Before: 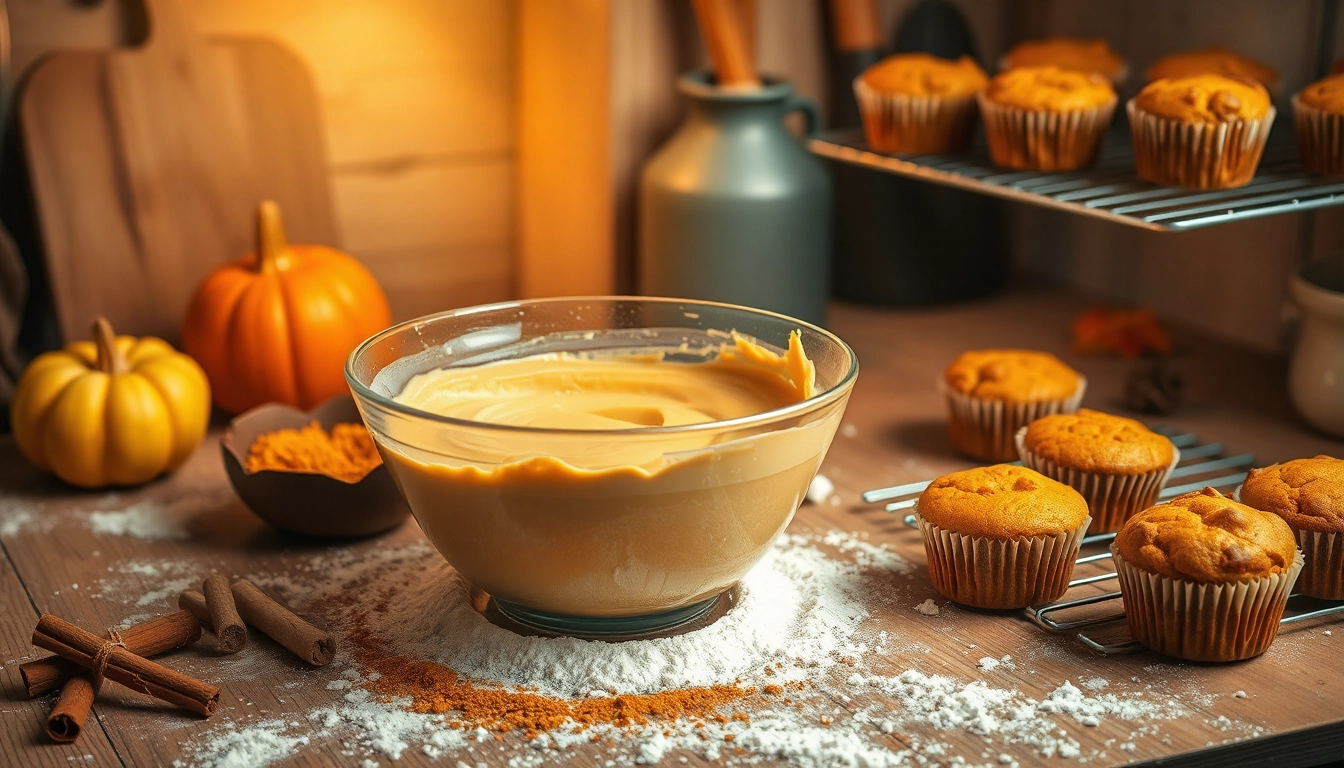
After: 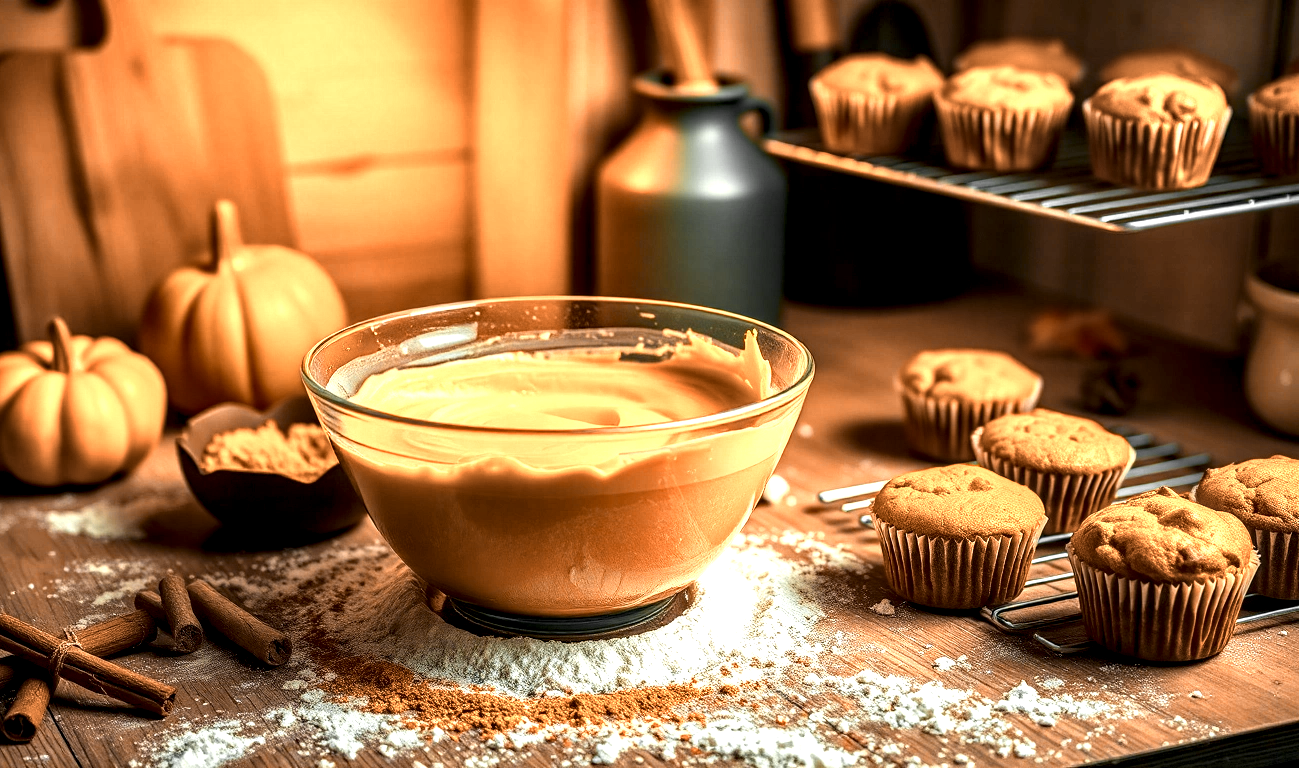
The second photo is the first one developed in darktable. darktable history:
local contrast: highlights 65%, shadows 54%, detail 168%, midtone range 0.512
crop and rotate: left 3.283%
color balance rgb: linear chroma grading › shadows 9.353%, linear chroma grading › highlights 10.185%, linear chroma grading › global chroma 14.847%, linear chroma grading › mid-tones 14.857%, perceptual saturation grading › global saturation 0.452%, global vibrance 14.525%
base curve: curves: ch0 [(0, 0) (0.303, 0.277) (1, 1)], preserve colors none
exposure: exposure -0.04 EV, compensate highlight preservation false
contrast brightness saturation: contrast 0.153, brightness 0.052
color zones: curves: ch0 [(0.009, 0.528) (0.136, 0.6) (0.255, 0.586) (0.39, 0.528) (0.522, 0.584) (0.686, 0.736) (0.849, 0.561)]; ch1 [(0.045, 0.781) (0.14, 0.416) (0.257, 0.695) (0.442, 0.032) (0.738, 0.338) (0.818, 0.632) (0.891, 0.741) (1, 0.704)]; ch2 [(0, 0.667) (0.141, 0.52) (0.26, 0.37) (0.474, 0.432) (0.743, 0.286)]
haze removal: compatibility mode true, adaptive false
